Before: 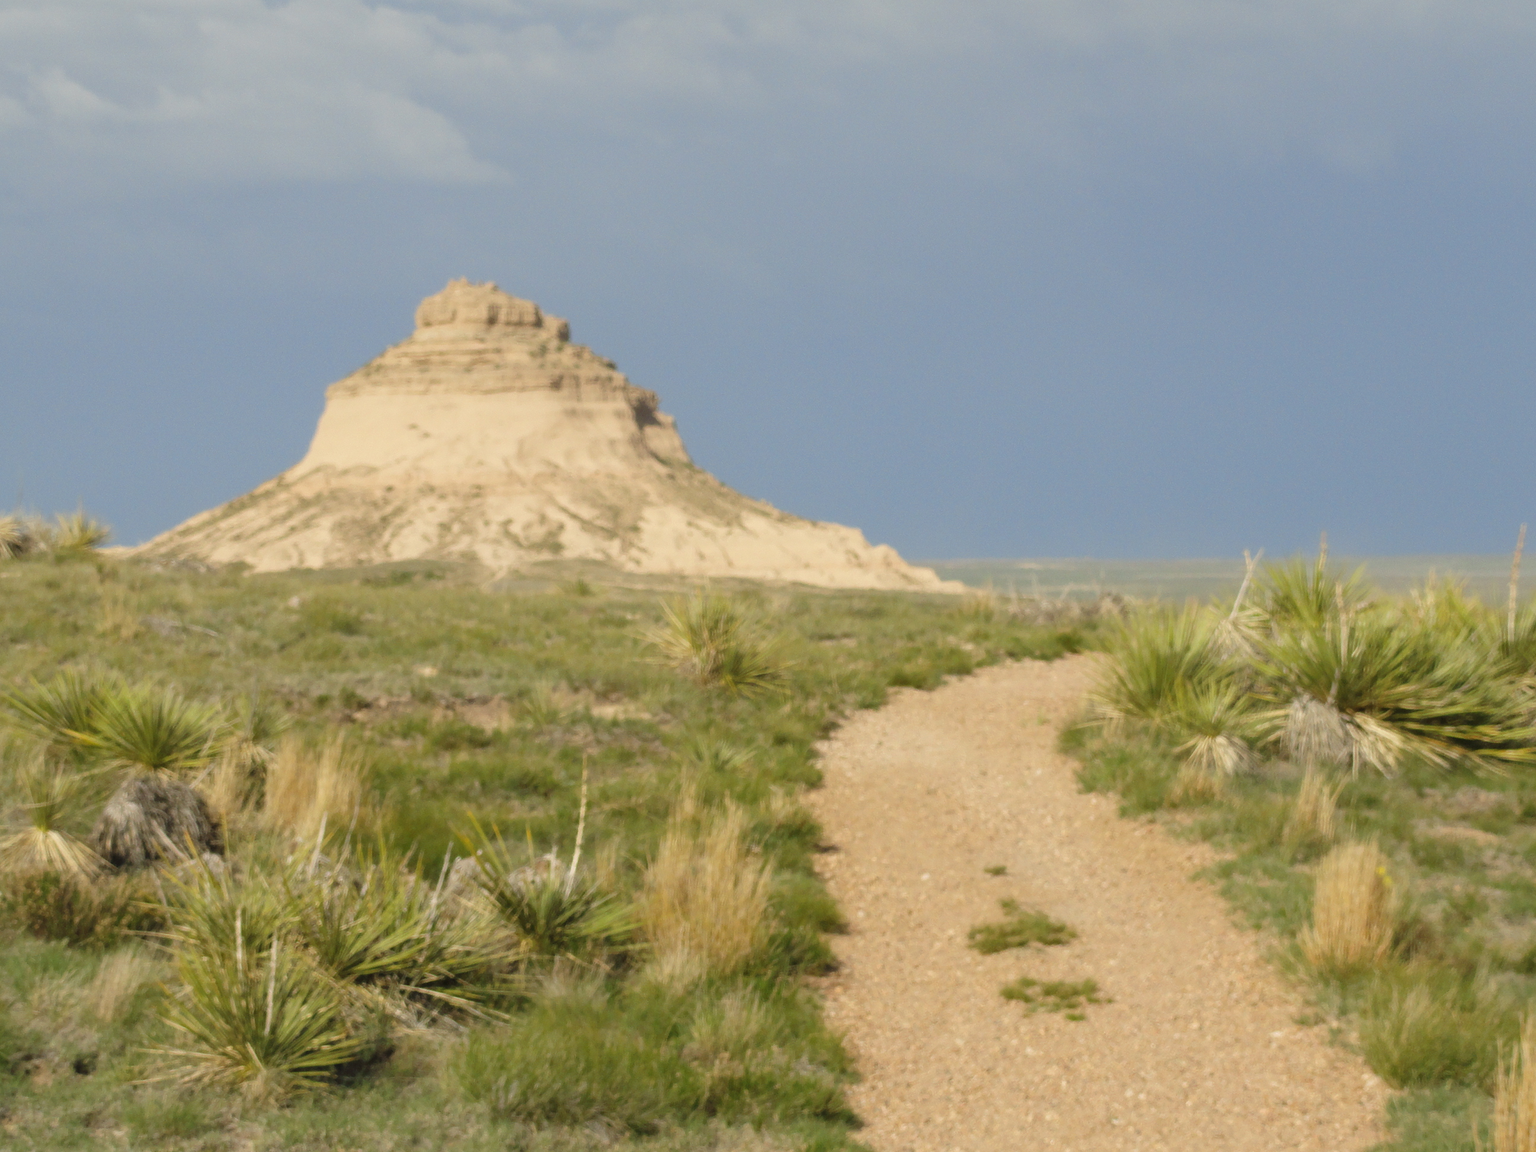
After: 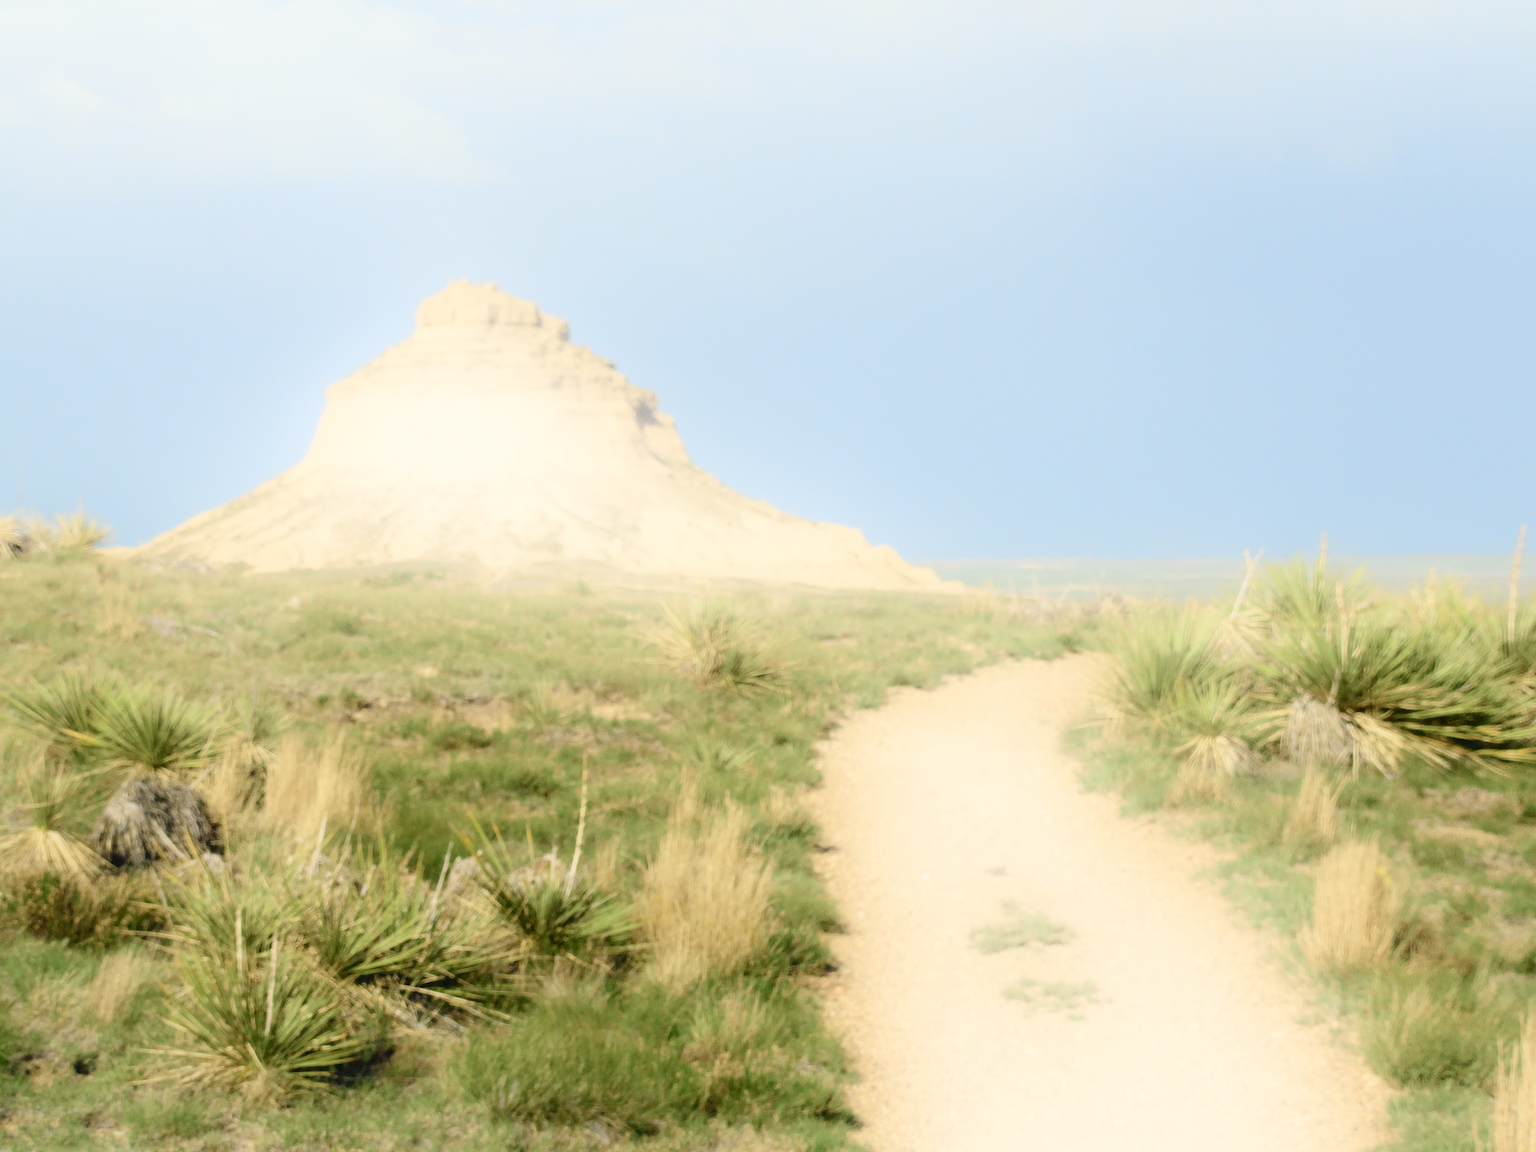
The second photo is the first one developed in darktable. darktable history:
shadows and highlights: shadows -21.39, highlights 98.63, shadows color adjustment 99.15%, highlights color adjustment 0.218%, soften with gaussian
tone curve: curves: ch0 [(0, 0.022) (0.114, 0.096) (0.282, 0.299) (0.456, 0.51) (0.613, 0.693) (0.786, 0.843) (0.999, 0.949)]; ch1 [(0, 0) (0.384, 0.365) (0.463, 0.447) (0.486, 0.474) (0.503, 0.5) (0.535, 0.522) (0.555, 0.546) (0.593, 0.599) (0.755, 0.793) (1, 1)]; ch2 [(0, 0) (0.369, 0.375) (0.449, 0.434) (0.501, 0.5) (0.528, 0.517) (0.561, 0.57) (0.612, 0.631) (0.668, 0.659) (1, 1)], color space Lab, independent channels, preserve colors none
